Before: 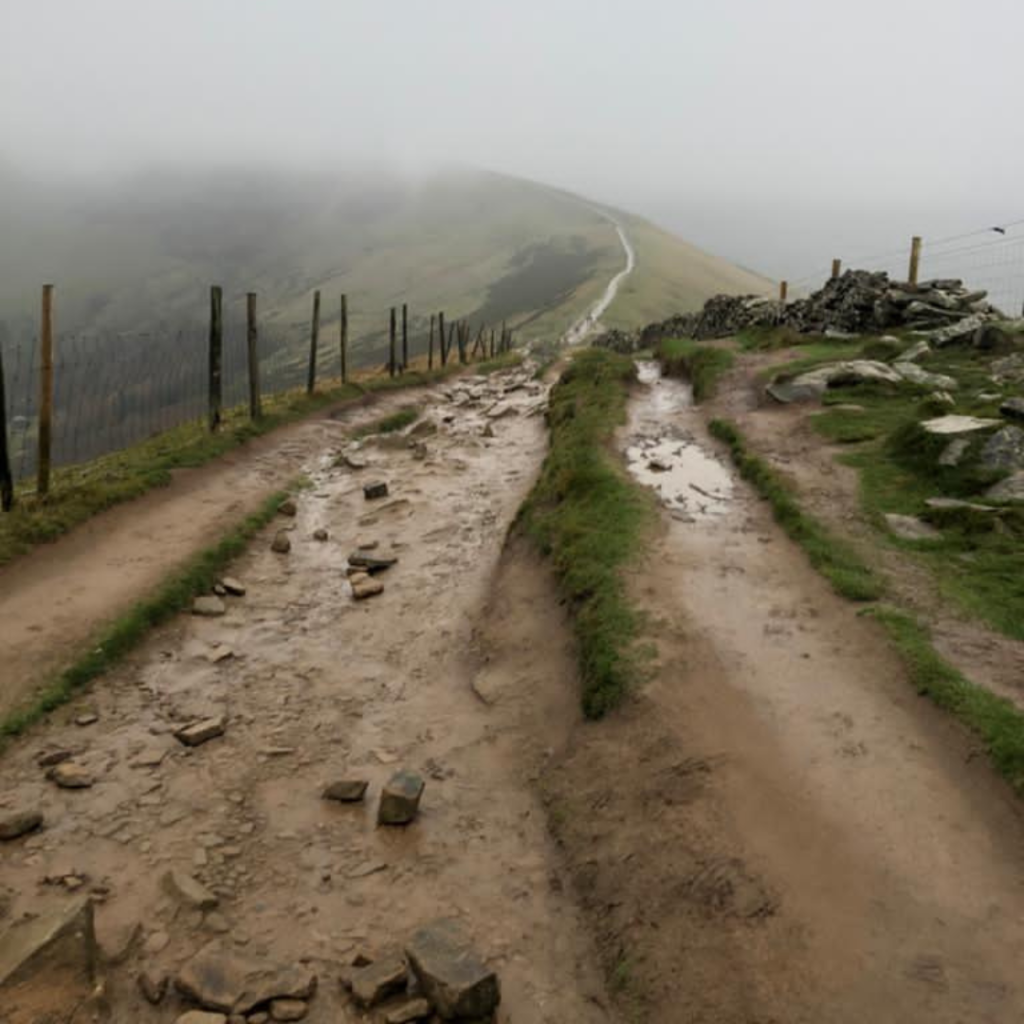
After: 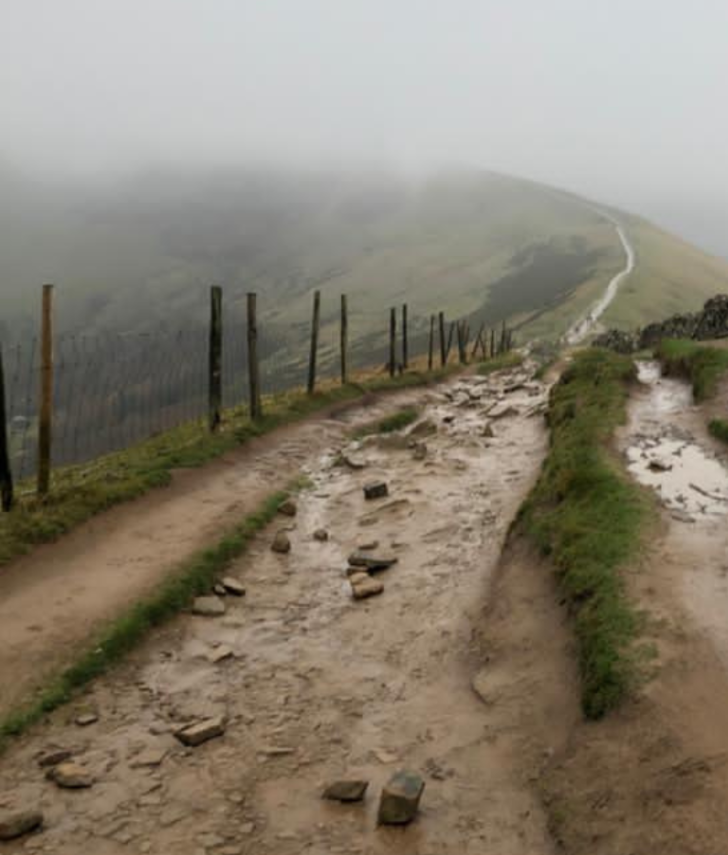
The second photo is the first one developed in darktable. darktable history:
crop: right 28.879%, bottom 16.408%
